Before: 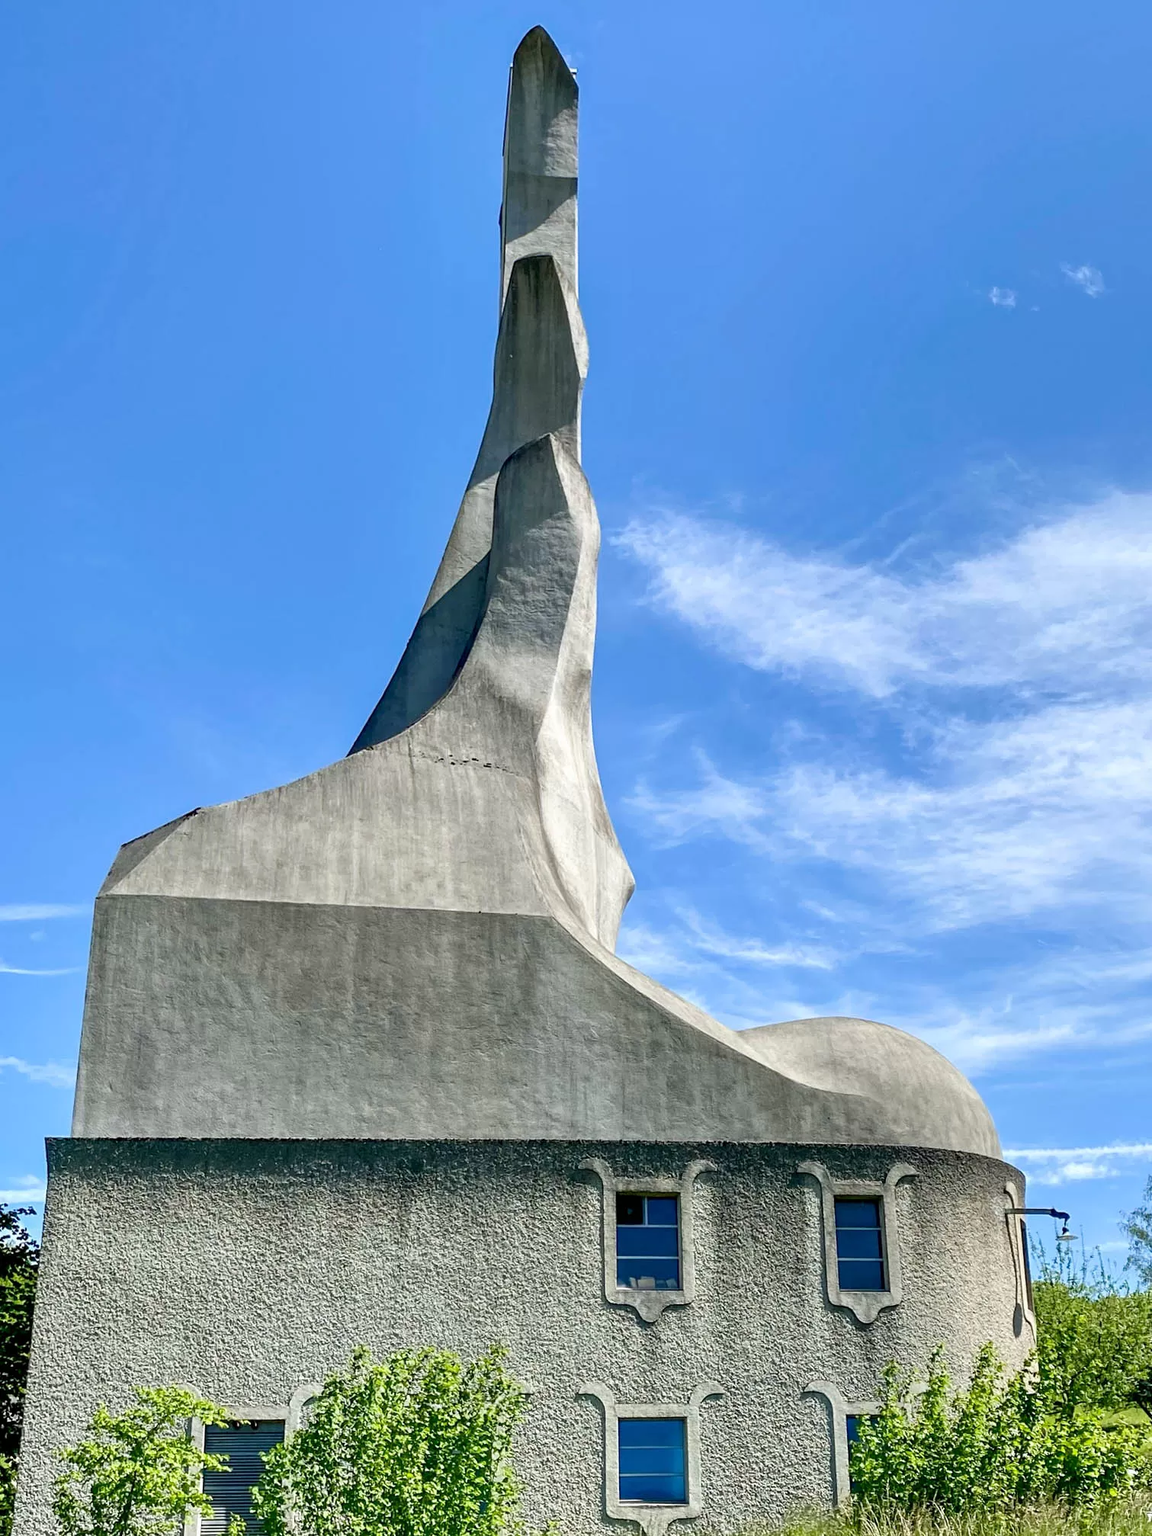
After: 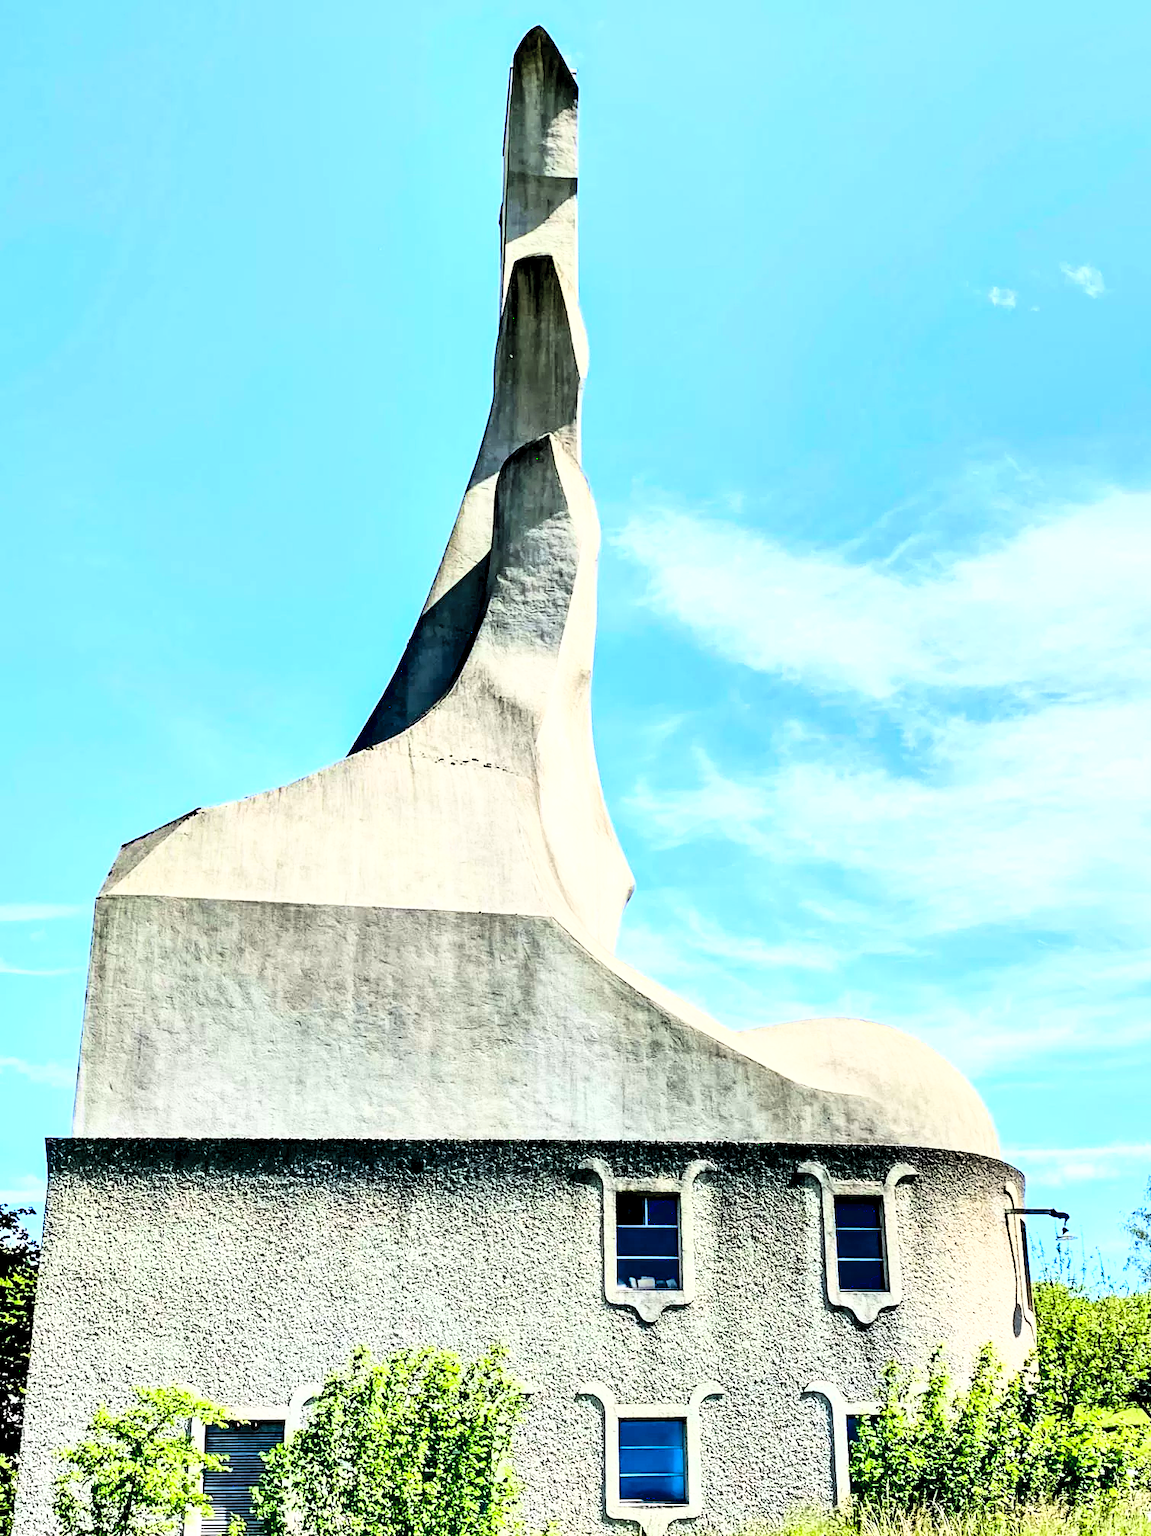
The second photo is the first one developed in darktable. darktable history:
base curve: curves: ch0 [(0, 0) (0.007, 0.004) (0.027, 0.03) (0.046, 0.07) (0.207, 0.54) (0.442, 0.872) (0.673, 0.972) (1, 1)]
contrast brightness saturation: brightness 0.146
exposure: black level correction 0, exposure 0.199 EV, compensate highlight preservation false
contrast equalizer: y [[0.6 ×6], [0.55 ×6], [0 ×6], [0 ×6], [0 ×6]]
